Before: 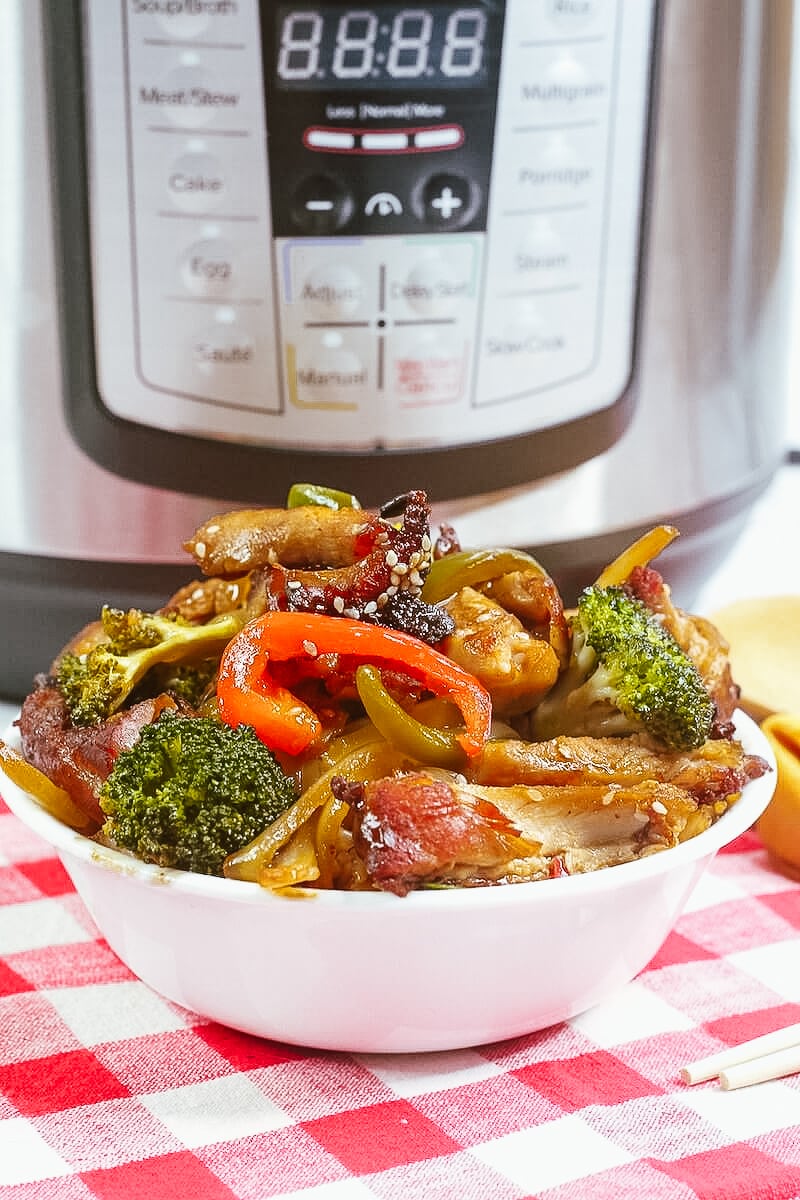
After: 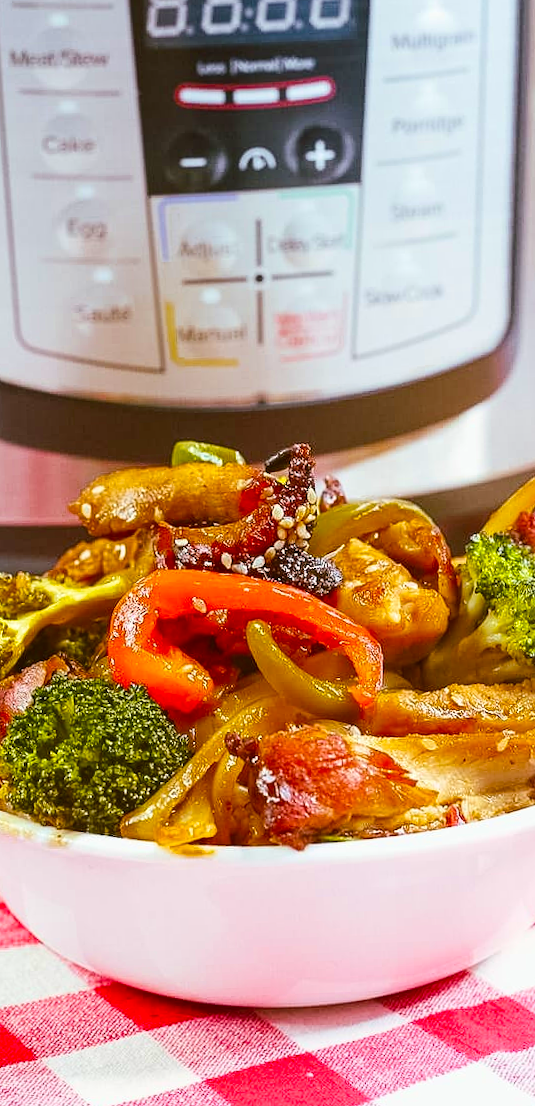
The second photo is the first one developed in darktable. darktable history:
rotate and perspective: rotation -2°, crop left 0.022, crop right 0.978, crop top 0.049, crop bottom 0.951
crop and rotate: left 14.436%, right 18.898%
velvia: strength 51%, mid-tones bias 0.51
tone equalizer: on, module defaults
